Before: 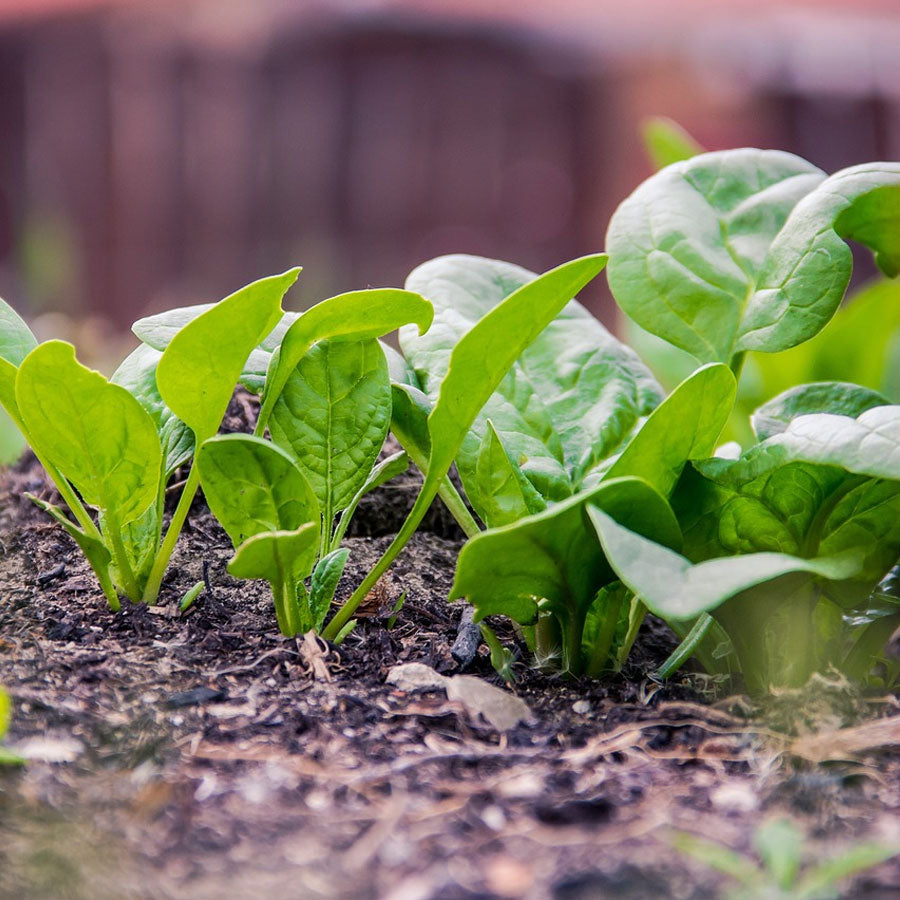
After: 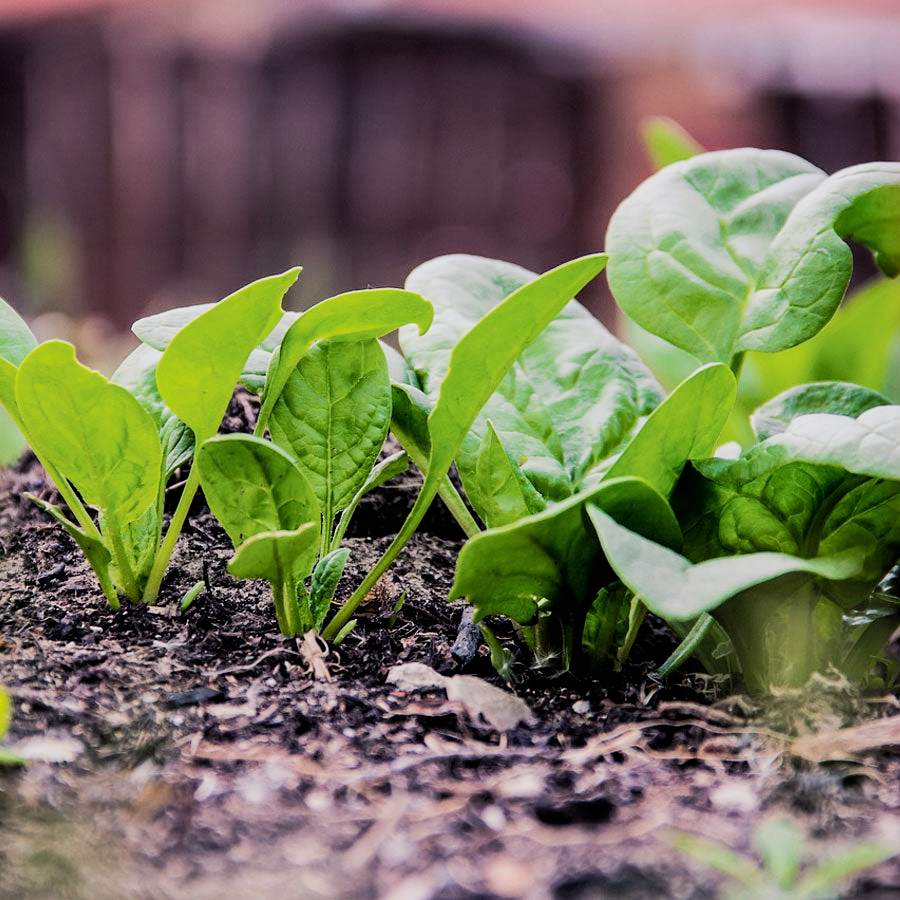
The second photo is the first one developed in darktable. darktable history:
filmic rgb: black relative exposure -5 EV, hardness 2.88, contrast 1.4, highlights saturation mix -20%
sharpen: radius 5.325, amount 0.312, threshold 26.433
